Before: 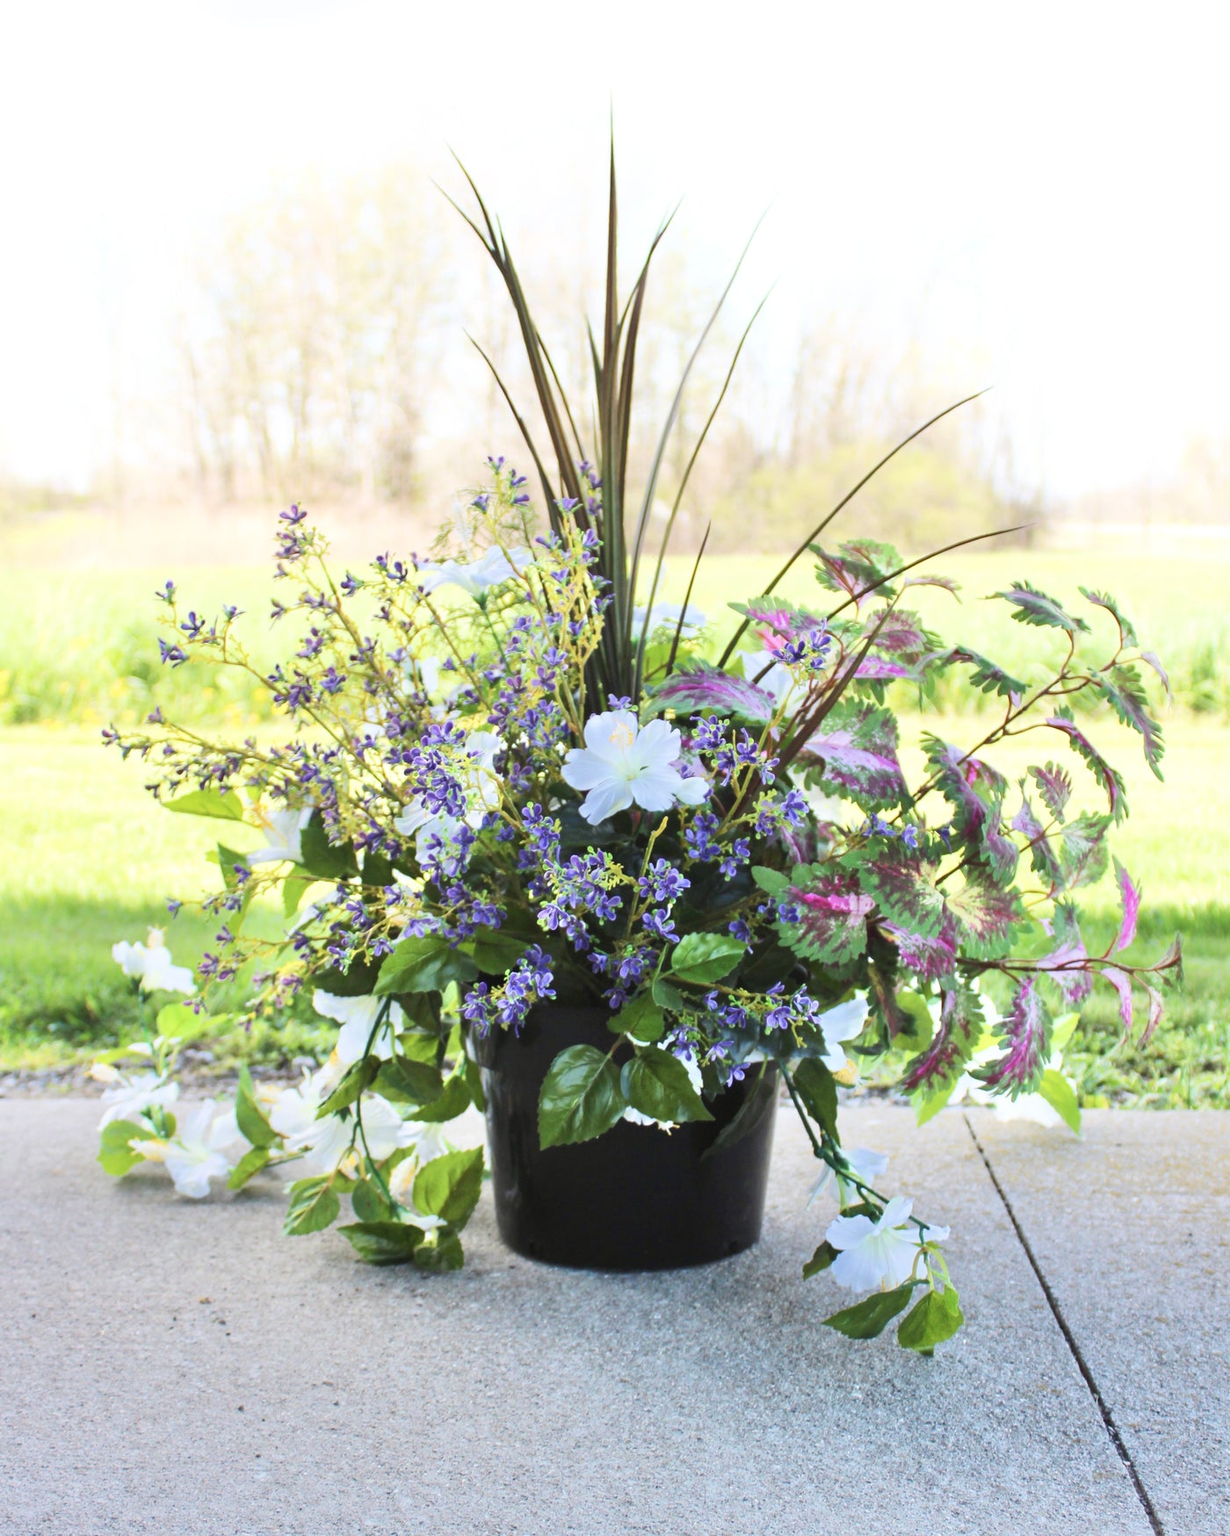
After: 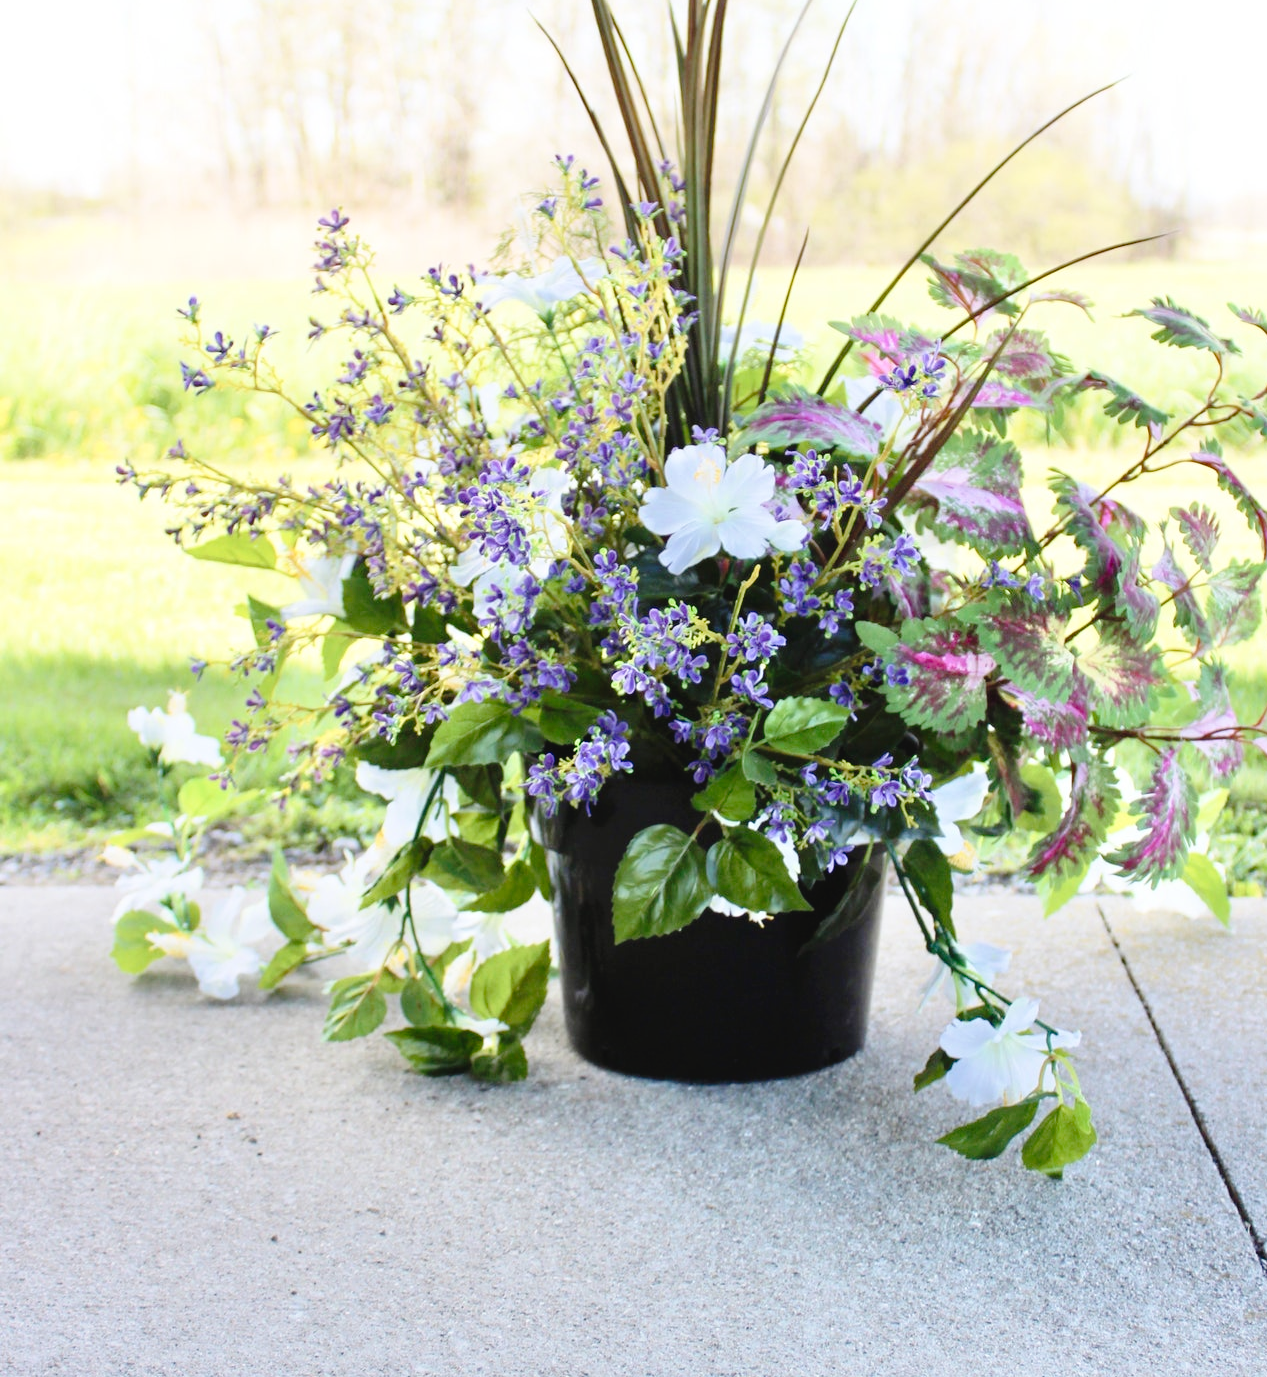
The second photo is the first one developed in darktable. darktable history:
crop: top 20.916%, right 9.437%, bottom 0.316%
tone curve: curves: ch0 [(0, 0) (0.003, 0.025) (0.011, 0.027) (0.025, 0.032) (0.044, 0.037) (0.069, 0.044) (0.1, 0.054) (0.136, 0.084) (0.177, 0.128) (0.224, 0.196) (0.277, 0.281) (0.335, 0.376) (0.399, 0.461) (0.468, 0.534) (0.543, 0.613) (0.623, 0.692) (0.709, 0.77) (0.801, 0.849) (0.898, 0.934) (1, 1)], preserve colors none
